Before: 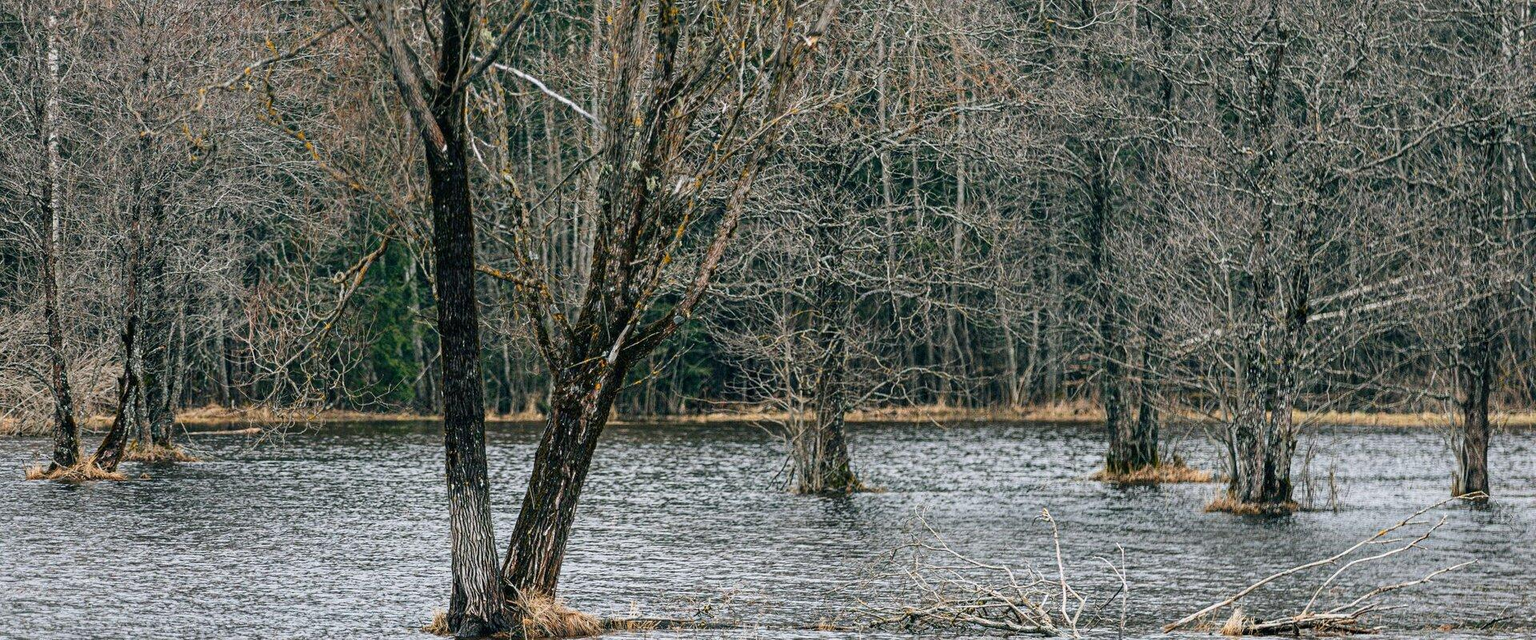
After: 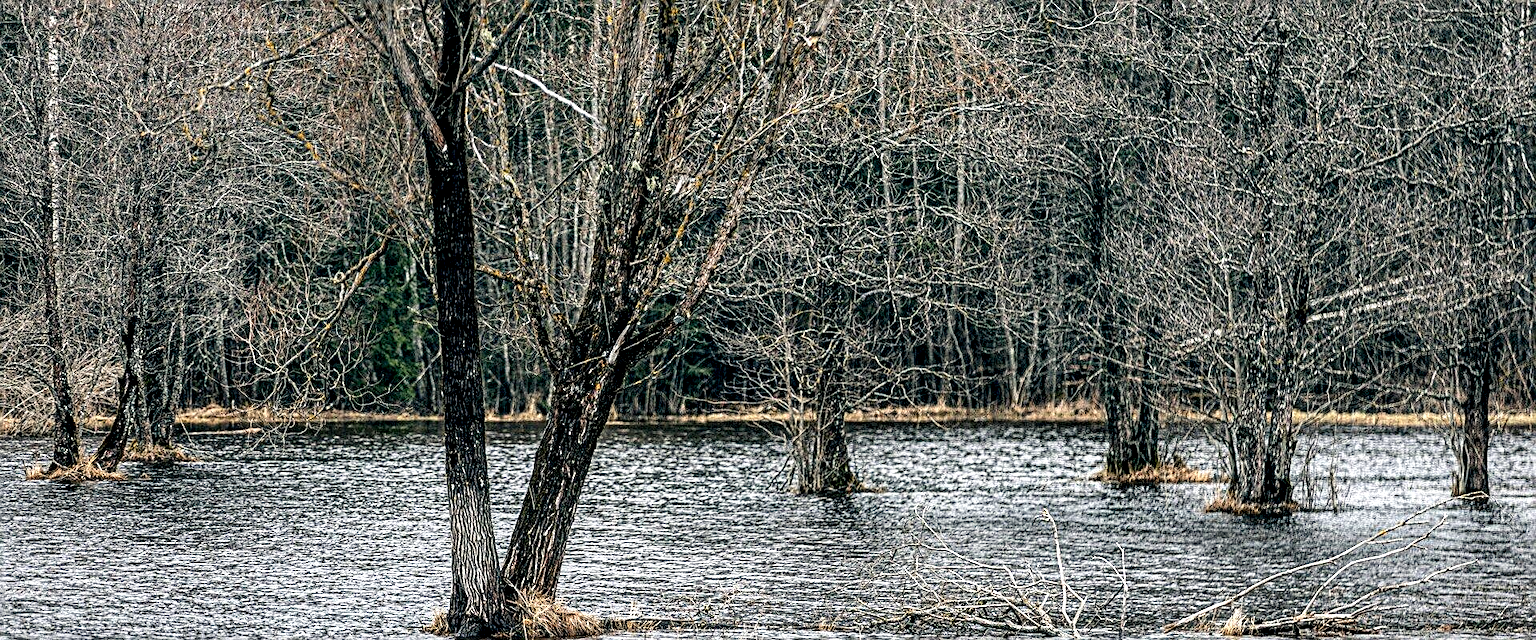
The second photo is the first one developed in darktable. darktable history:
local contrast: highlights 80%, shadows 57%, detail 174%, midtone range 0.595
sharpen: on, module defaults
color correction: highlights a* 0.322, highlights b* 2.64, shadows a* -0.743, shadows b* -4.62
